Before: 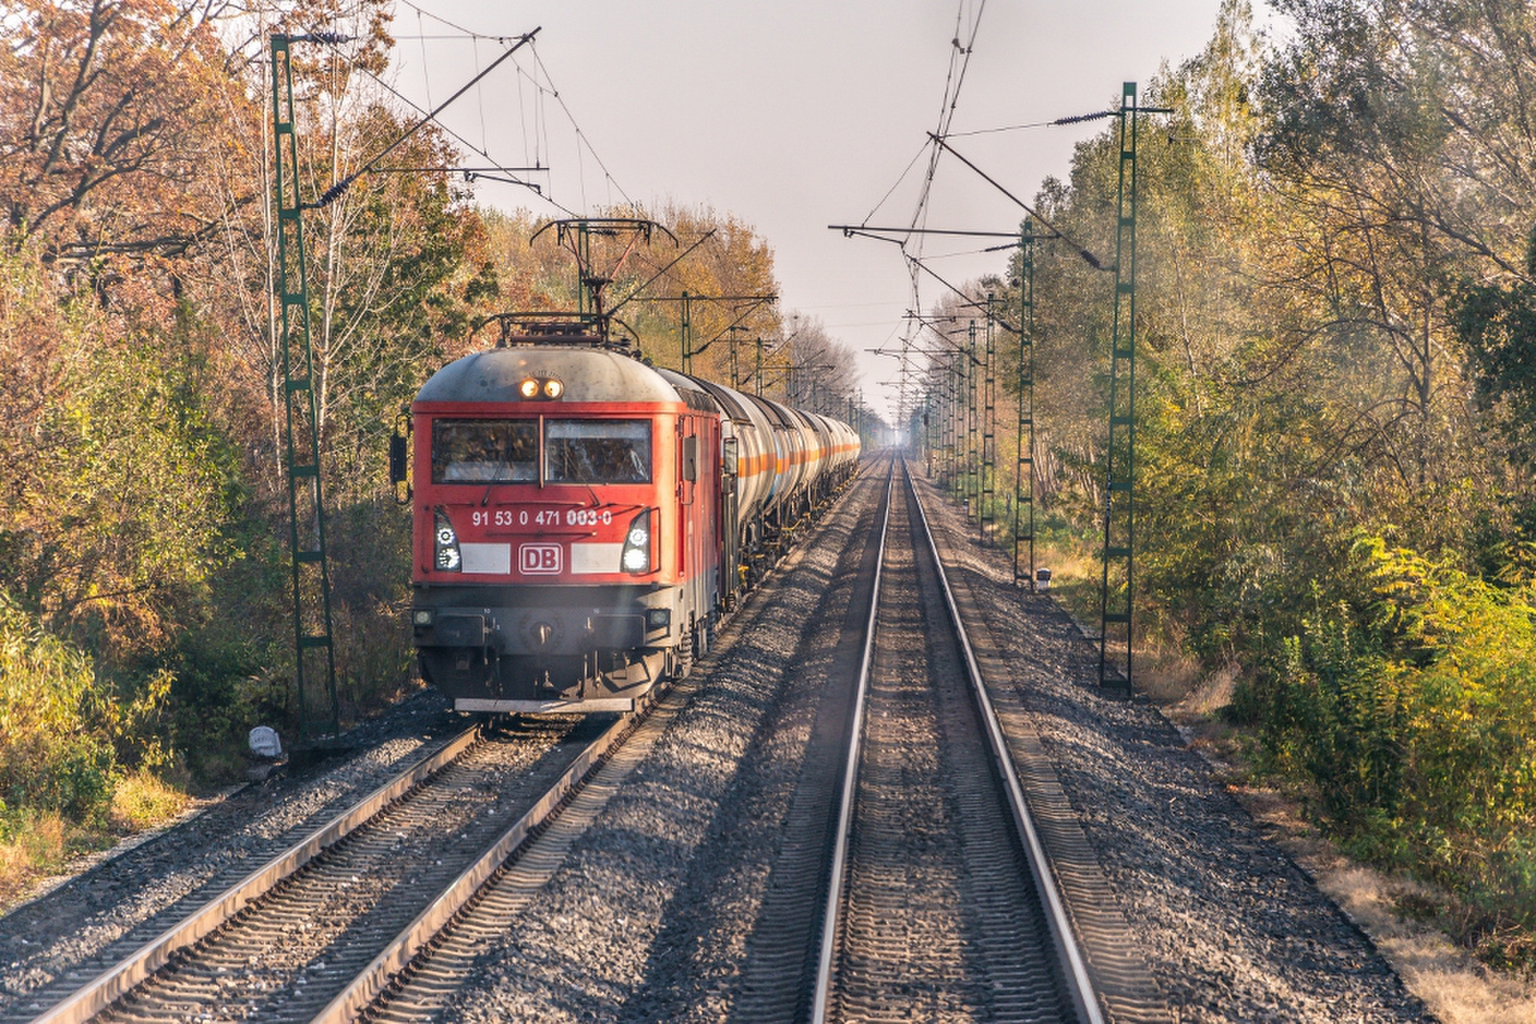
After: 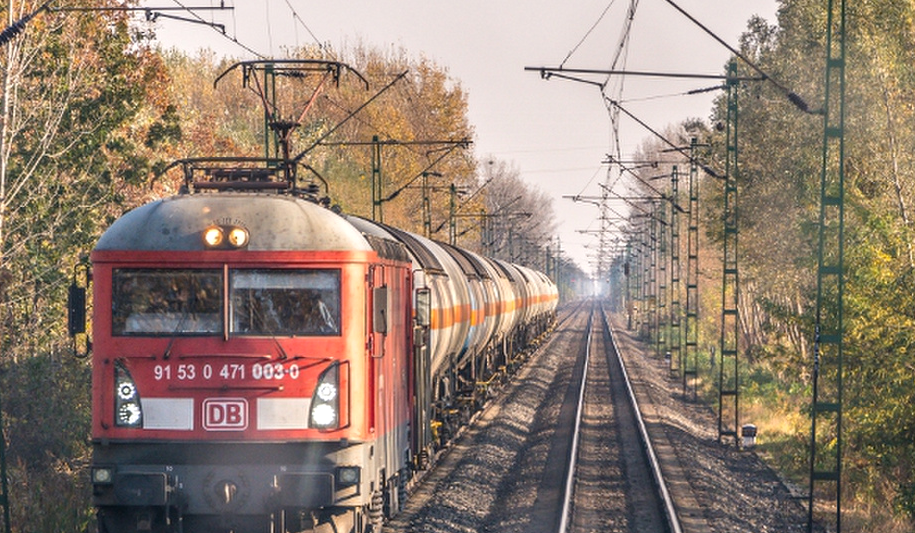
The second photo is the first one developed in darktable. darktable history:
shadows and highlights: shadows -12.3, white point adjustment 3.94, highlights 29.01
crop: left 21.171%, top 15.812%, right 21.628%, bottom 34.184%
